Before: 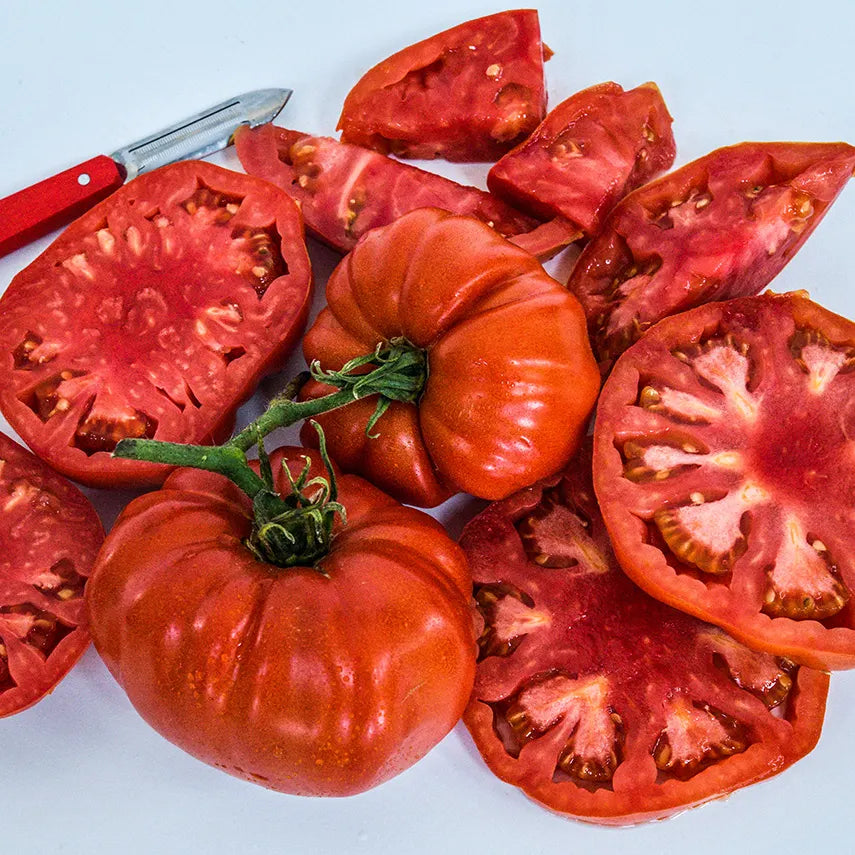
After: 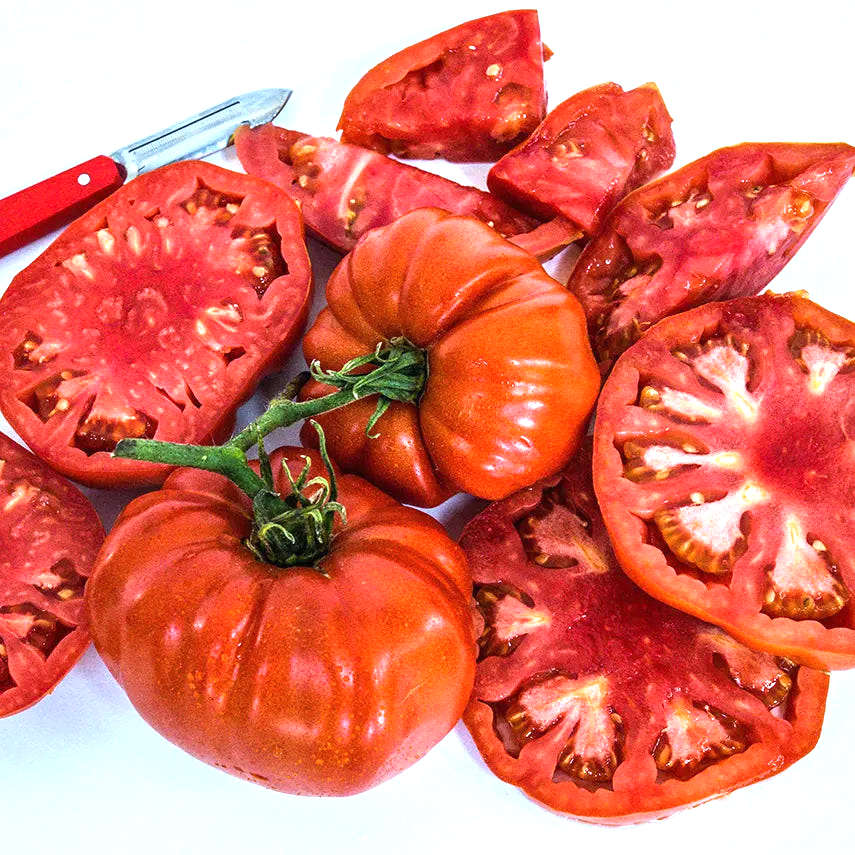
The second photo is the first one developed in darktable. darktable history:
exposure: black level correction 0, exposure 0.9 EV, compensate highlight preservation false
white balance: red 0.925, blue 1.046
